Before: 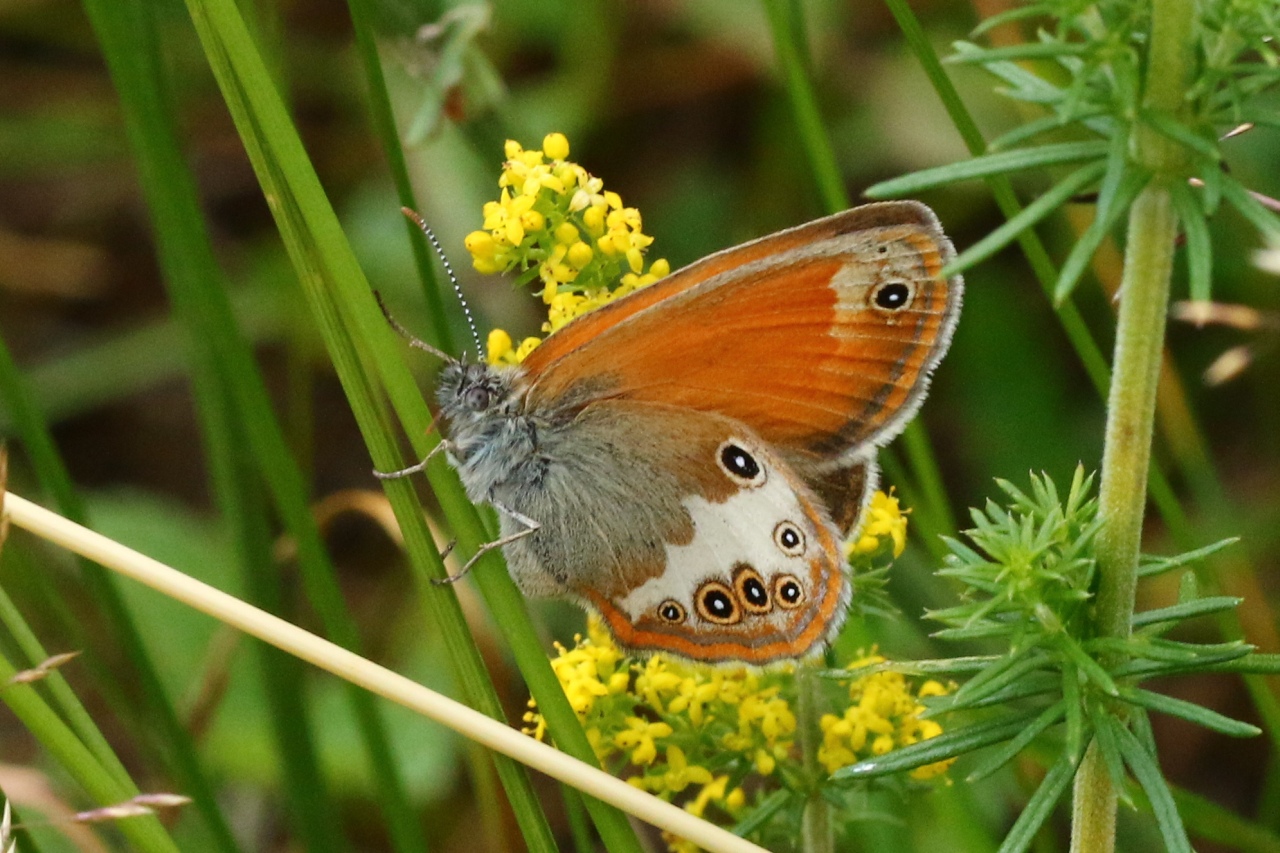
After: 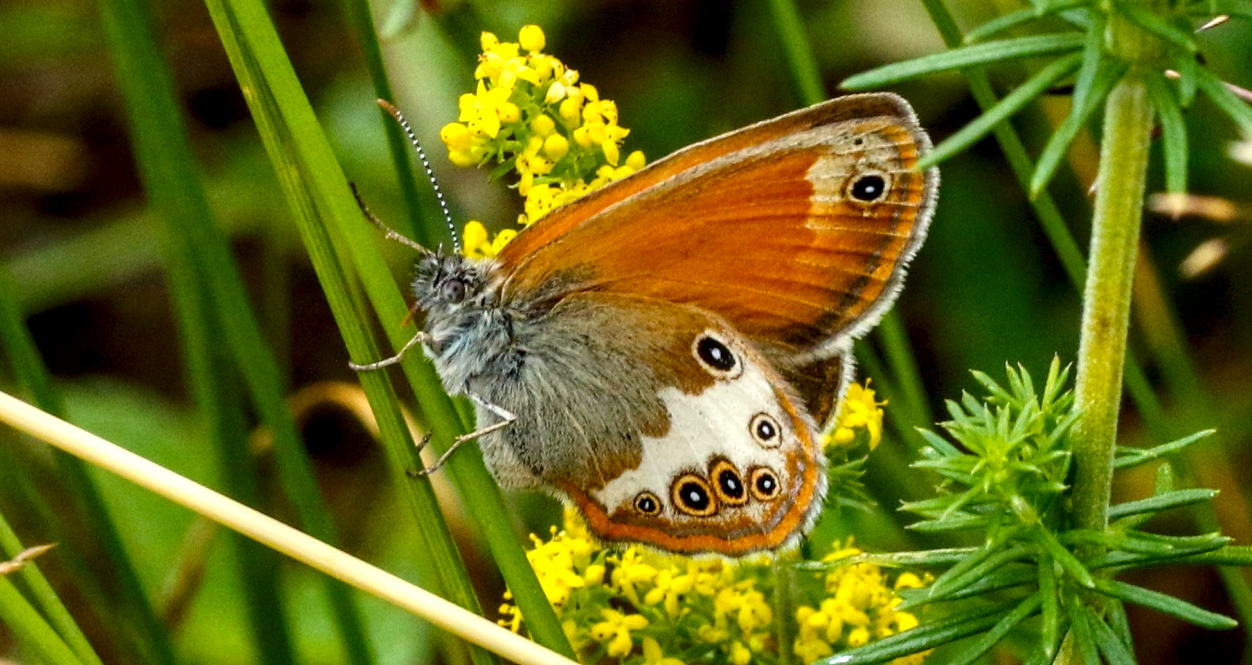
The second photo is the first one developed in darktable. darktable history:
color balance rgb: shadows lift › luminance -9.137%, shadows fall-off 102.497%, perceptual saturation grading › global saturation 19.301%, mask middle-gray fulcrum 22.608%, global vibrance 20%
local contrast: highlights 60%, shadows 60%, detail 160%
crop and rotate: left 1.879%, top 12.835%, right 0.263%, bottom 9.12%
